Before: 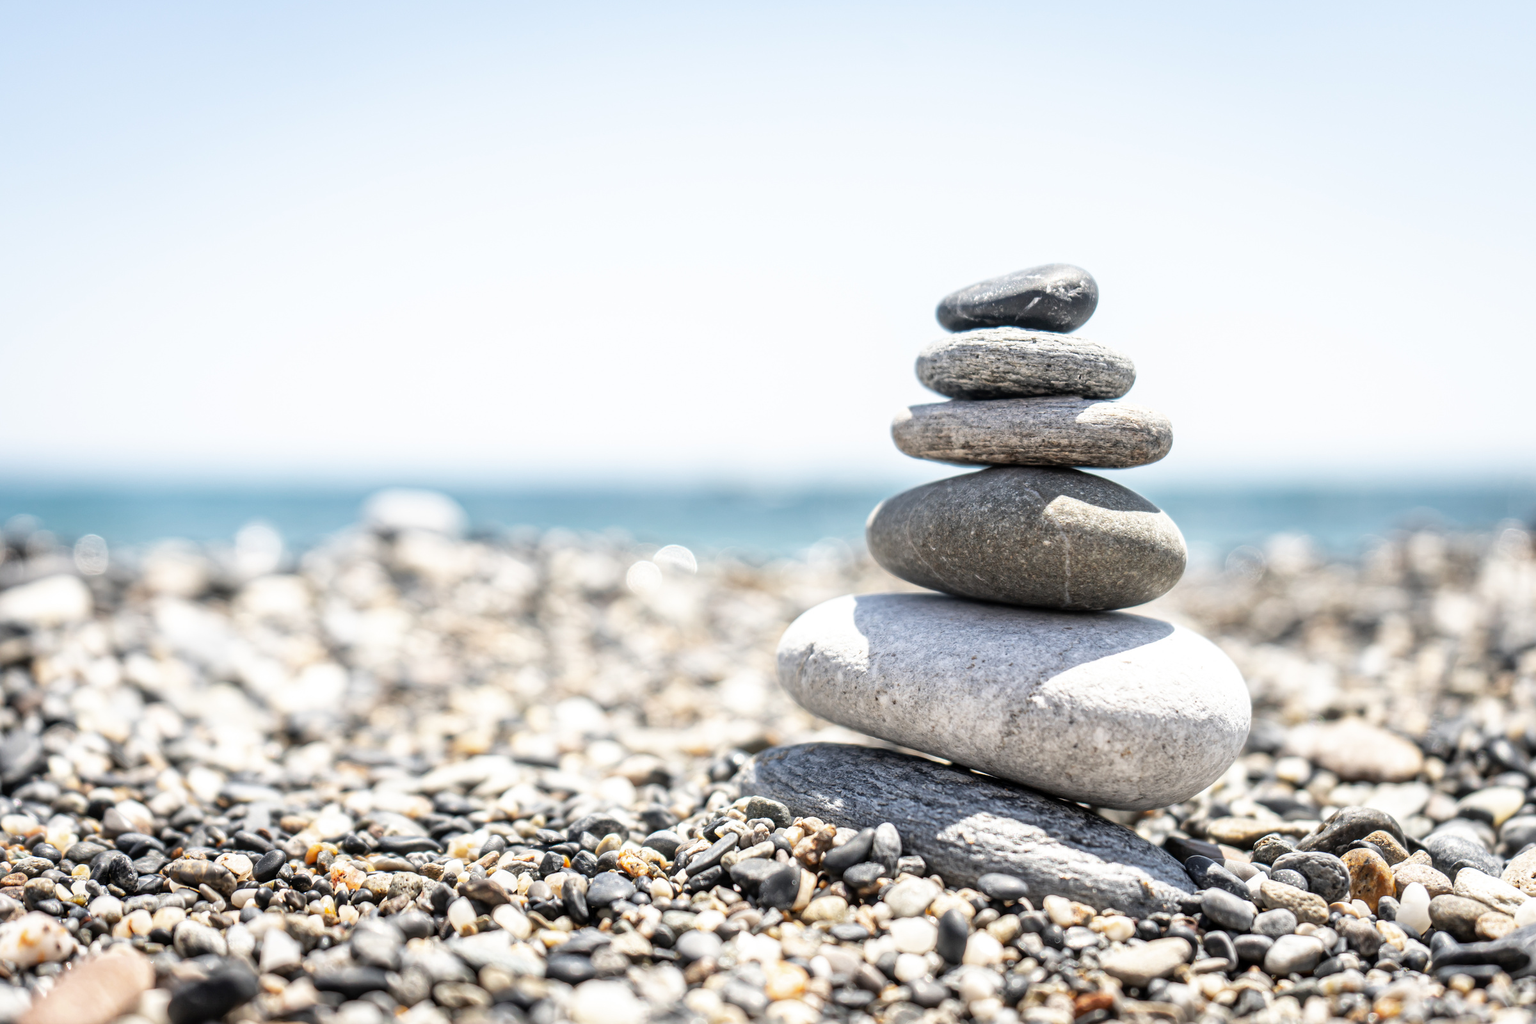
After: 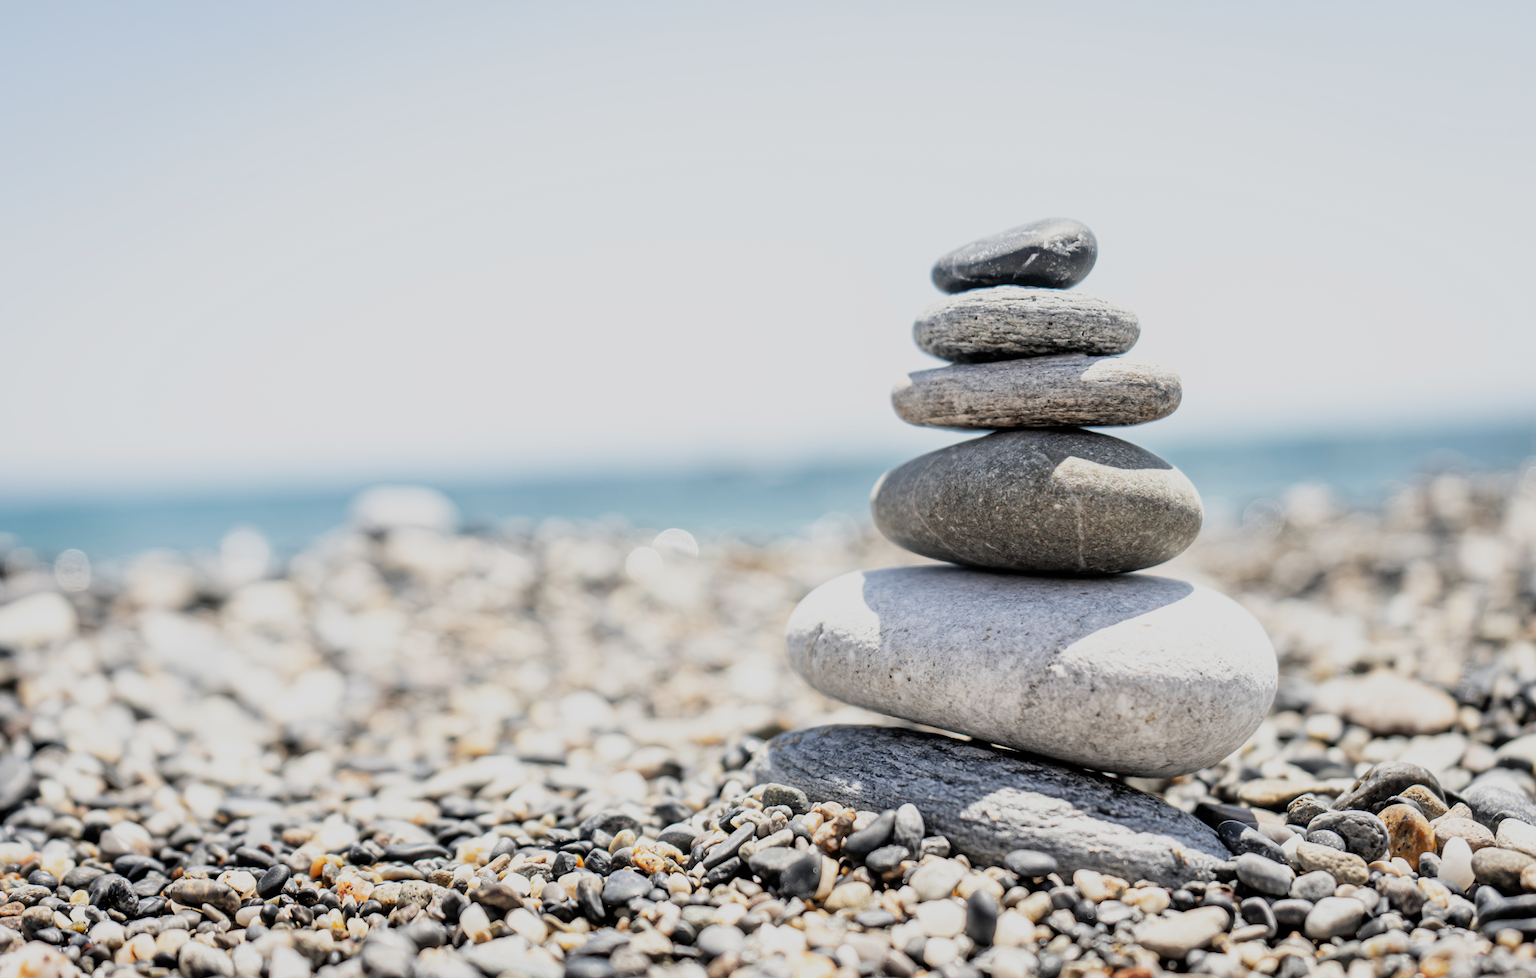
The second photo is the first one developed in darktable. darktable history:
rotate and perspective: rotation -3°, crop left 0.031, crop right 0.968, crop top 0.07, crop bottom 0.93
filmic rgb: hardness 4.17
